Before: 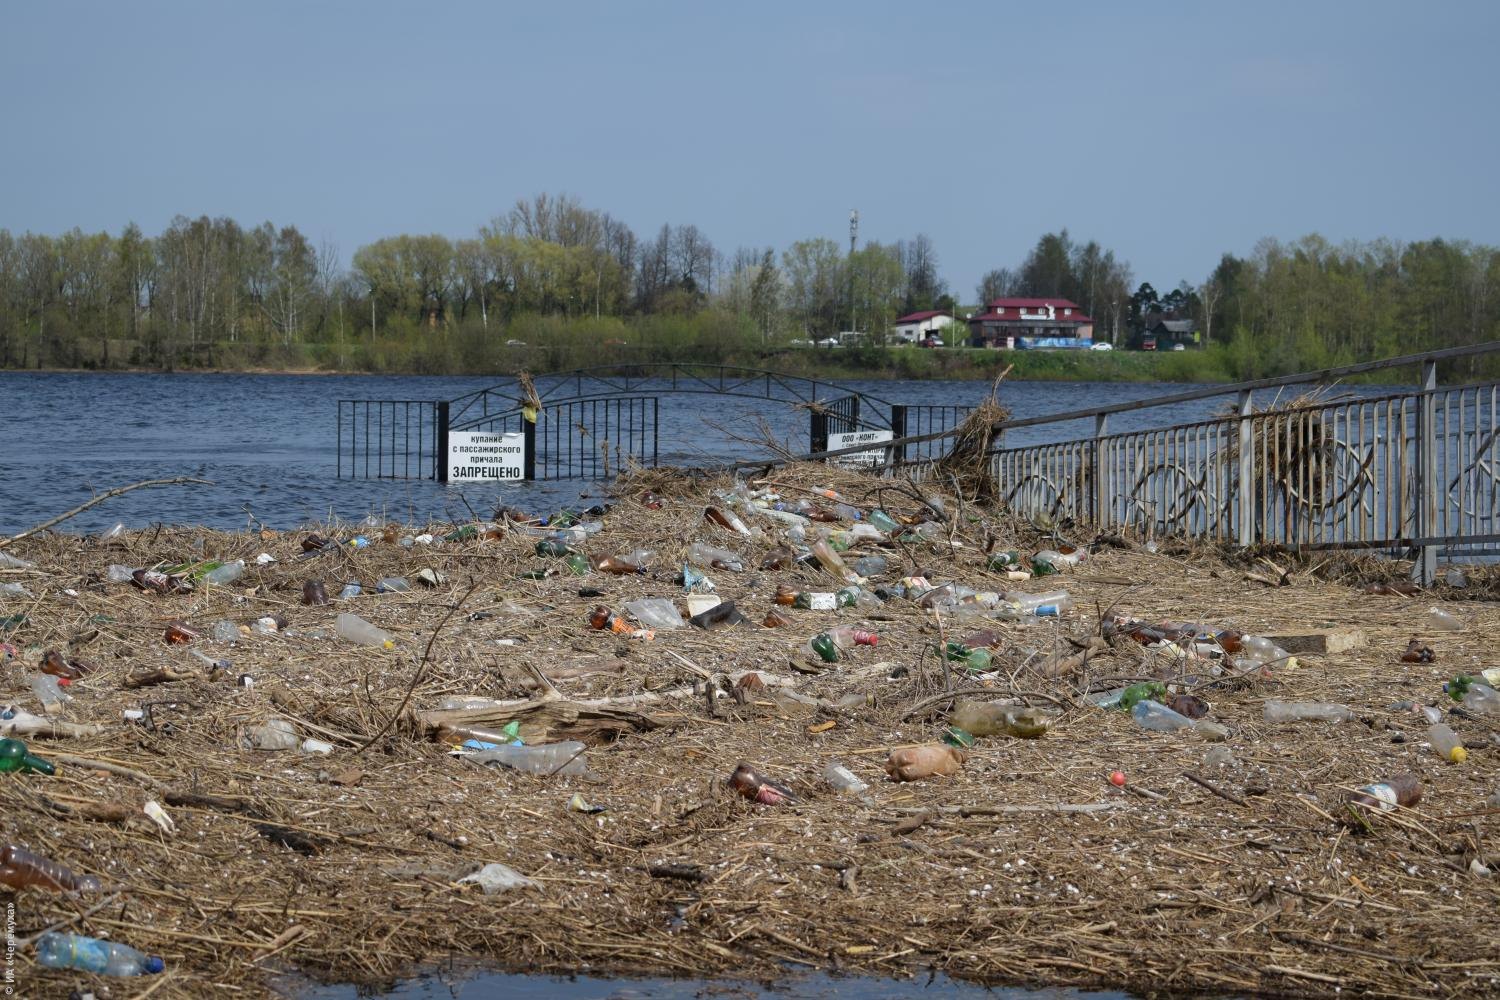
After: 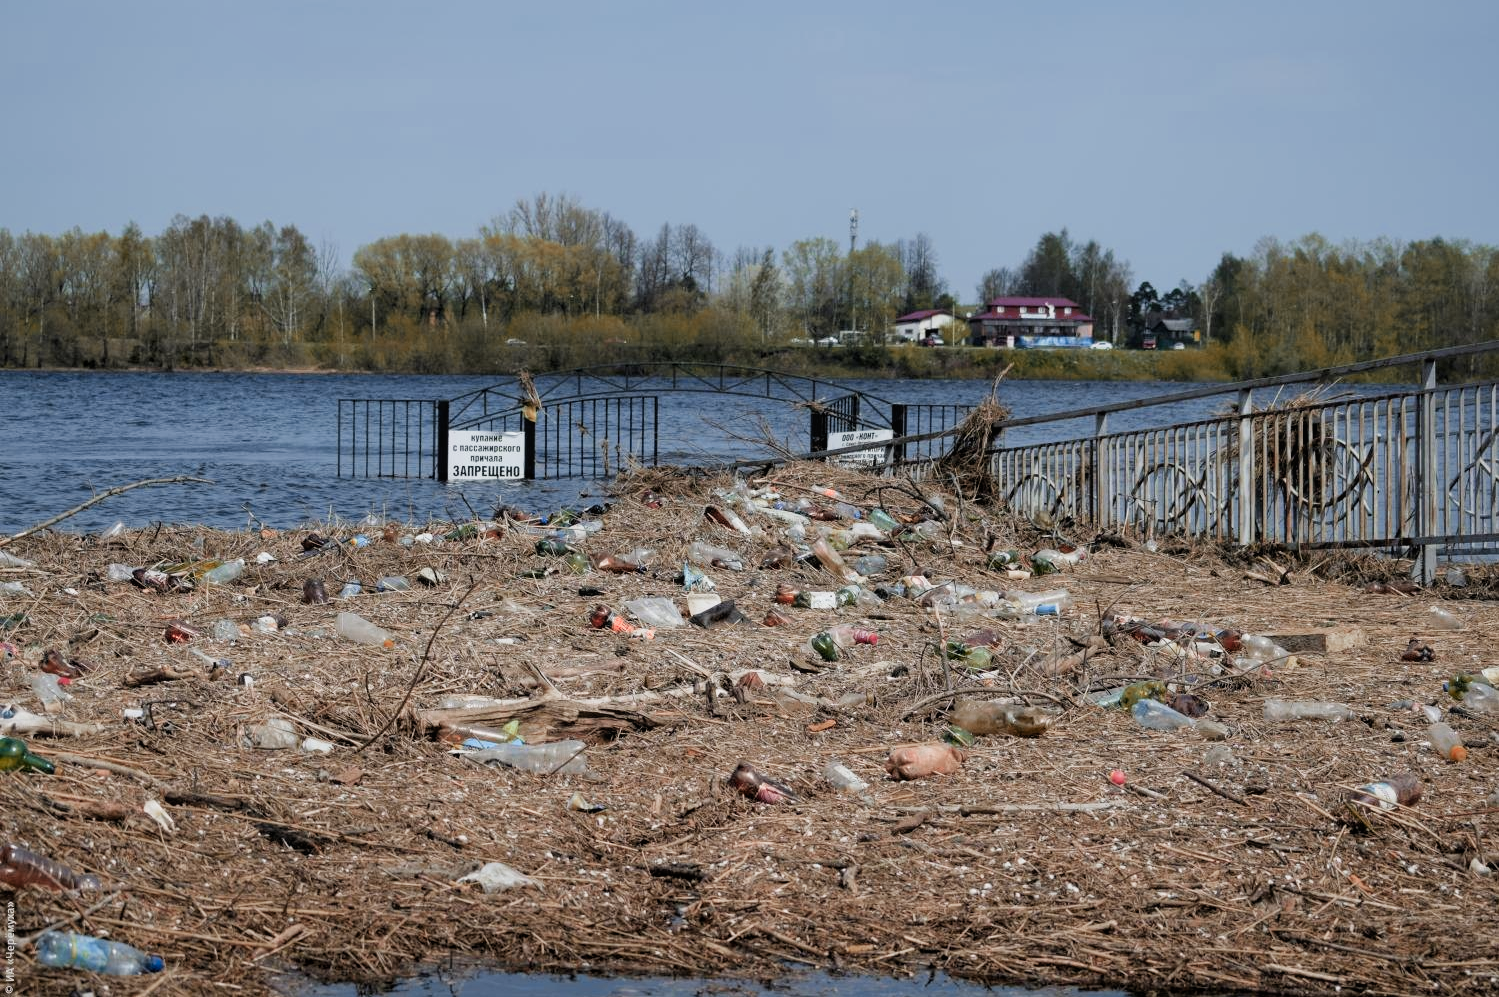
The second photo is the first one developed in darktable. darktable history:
crop: top 0.13%, bottom 0.151%
exposure: black level correction 0.001, exposure 0.498 EV, compensate exposure bias true, compensate highlight preservation false
color zones: curves: ch0 [(0.006, 0.385) (0.143, 0.563) (0.243, 0.321) (0.352, 0.464) (0.516, 0.456) (0.625, 0.5) (0.75, 0.5) (0.875, 0.5)]; ch1 [(0, 0.5) (0.134, 0.504) (0.246, 0.463) (0.421, 0.515) (0.5, 0.56) (0.625, 0.5) (0.75, 0.5) (0.875, 0.5)]; ch2 [(0, 0.5) (0.131, 0.426) (0.307, 0.289) (0.38, 0.188) (0.513, 0.216) (0.625, 0.548) (0.75, 0.468) (0.838, 0.396) (0.971, 0.311)]
tone curve: curves: ch0 [(0, 0) (0.003, 0.01) (0.011, 0.015) (0.025, 0.023) (0.044, 0.037) (0.069, 0.055) (0.1, 0.08) (0.136, 0.114) (0.177, 0.155) (0.224, 0.201) (0.277, 0.254) (0.335, 0.319) (0.399, 0.387) (0.468, 0.459) (0.543, 0.544) (0.623, 0.634) (0.709, 0.731) (0.801, 0.827) (0.898, 0.921) (1, 1)], preserve colors none
filmic rgb: black relative exposure -7.91 EV, white relative exposure 4.1 EV, hardness 4.05, latitude 51.17%, contrast 1.011, shadows ↔ highlights balance 5%
local contrast: highlights 104%, shadows 102%, detail 119%, midtone range 0.2
contrast brightness saturation: contrast -0.075, brightness -0.035, saturation -0.106
